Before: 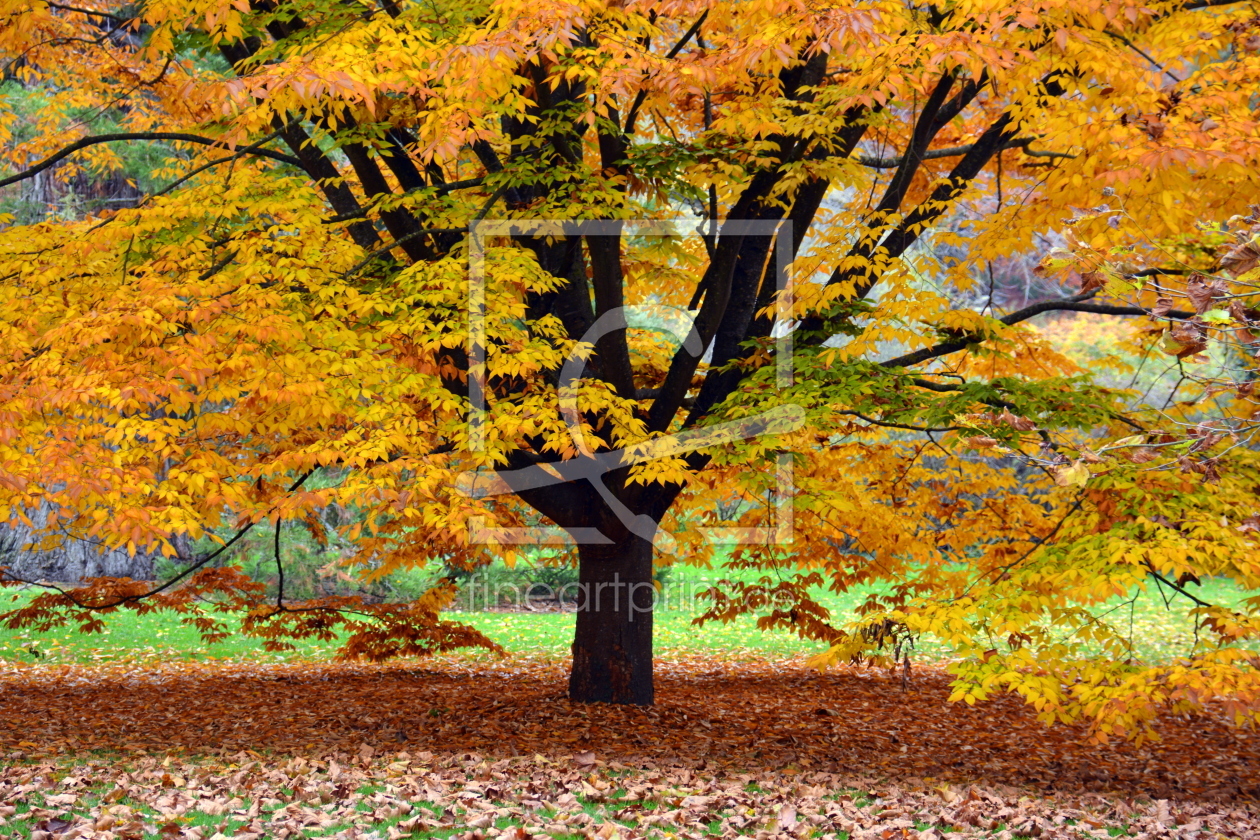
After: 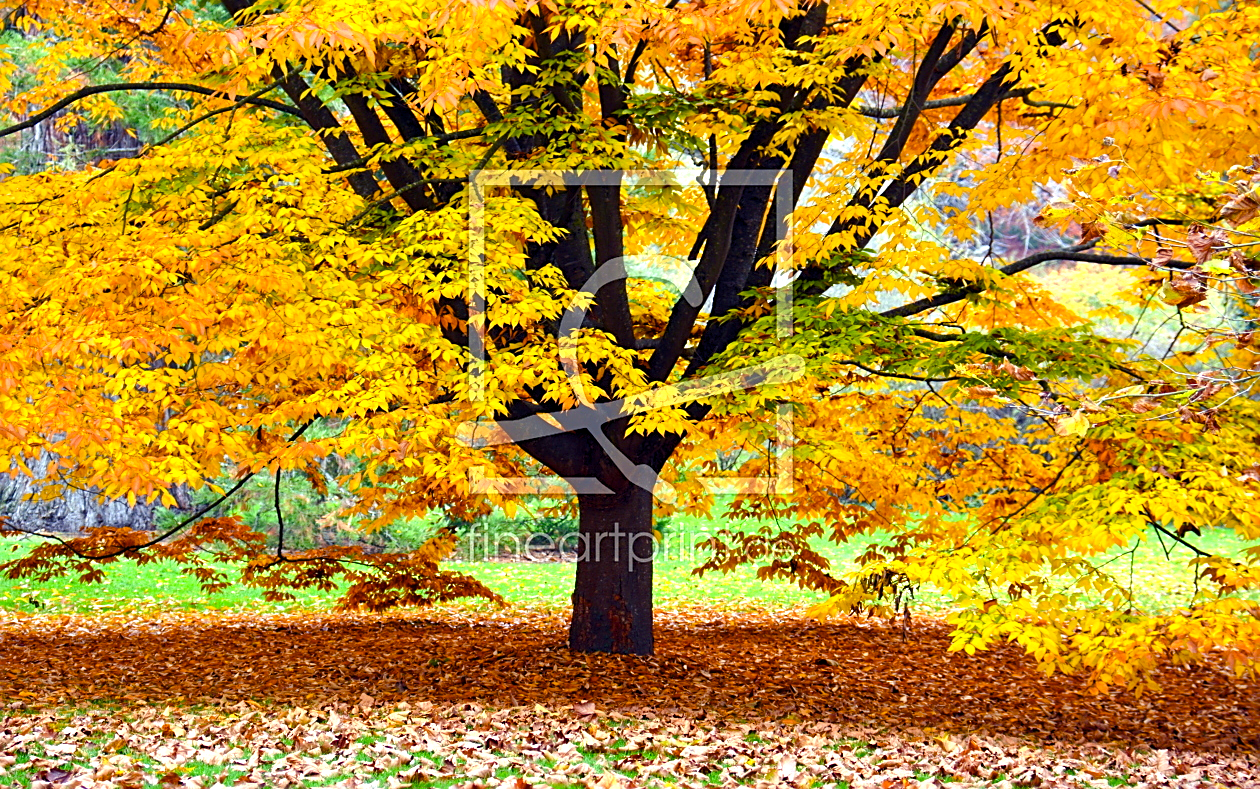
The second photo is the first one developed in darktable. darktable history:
exposure: exposure 0.654 EV, compensate exposure bias true, compensate highlight preservation false
sharpen: on, module defaults
crop and rotate: top 6.056%
color correction: highlights a* -2.65, highlights b* 2.51
color balance rgb: shadows lift › chroma 2.029%, shadows lift › hue 249.4°, perceptual saturation grading › global saturation 20%, perceptual saturation grading › highlights -14.058%, perceptual saturation grading › shadows 50.034%, global vibrance 5.536%, contrast 3.27%
